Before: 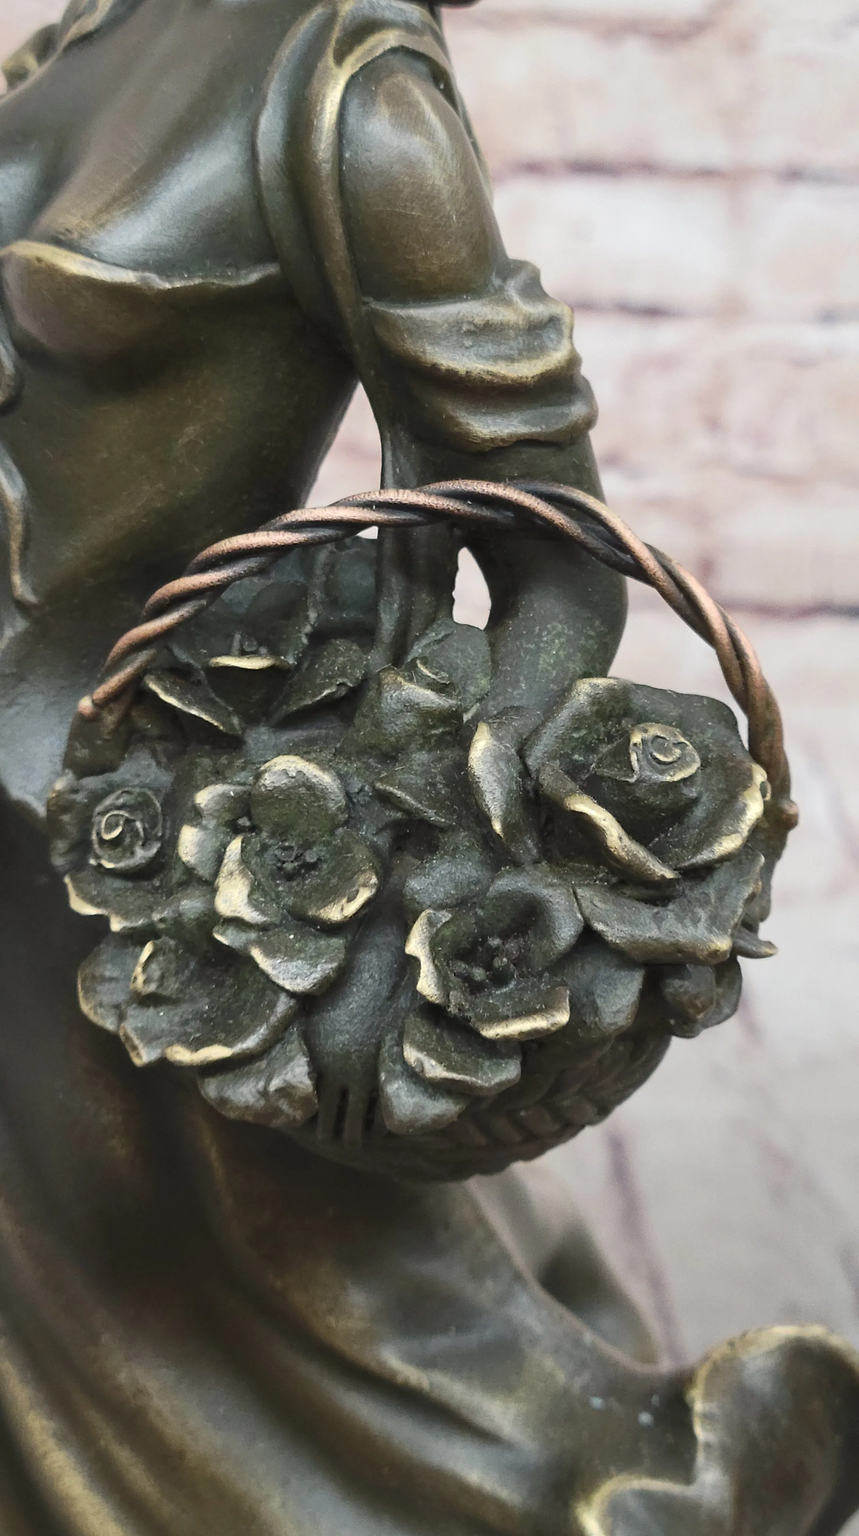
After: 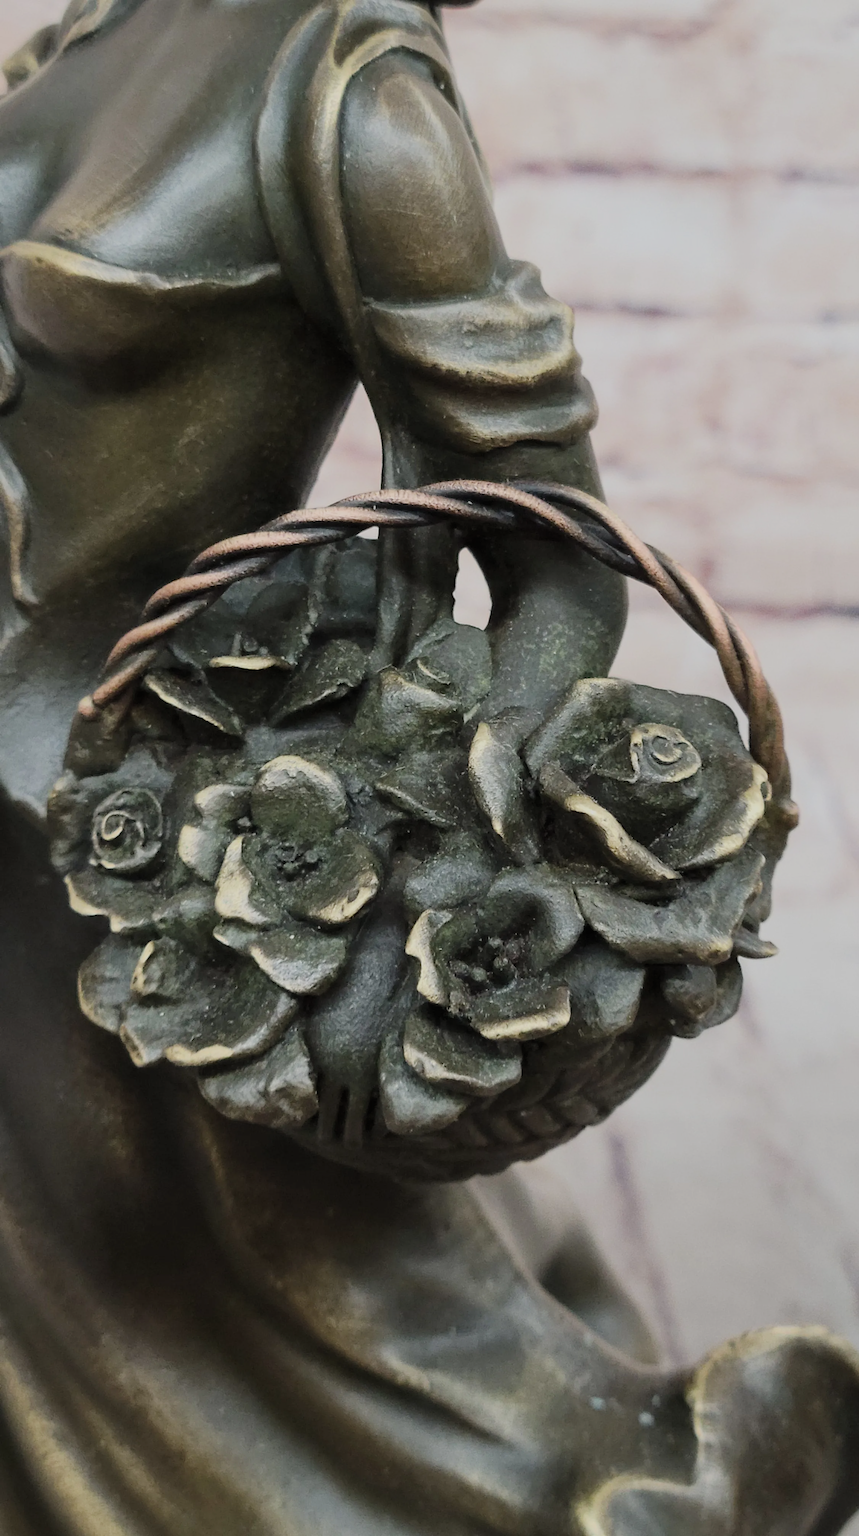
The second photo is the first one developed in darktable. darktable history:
tone equalizer: on, module defaults
filmic rgb: black relative exposure -7.65 EV, white relative exposure 4.56 EV, threshold 3.02 EV, hardness 3.61, enable highlight reconstruction true
